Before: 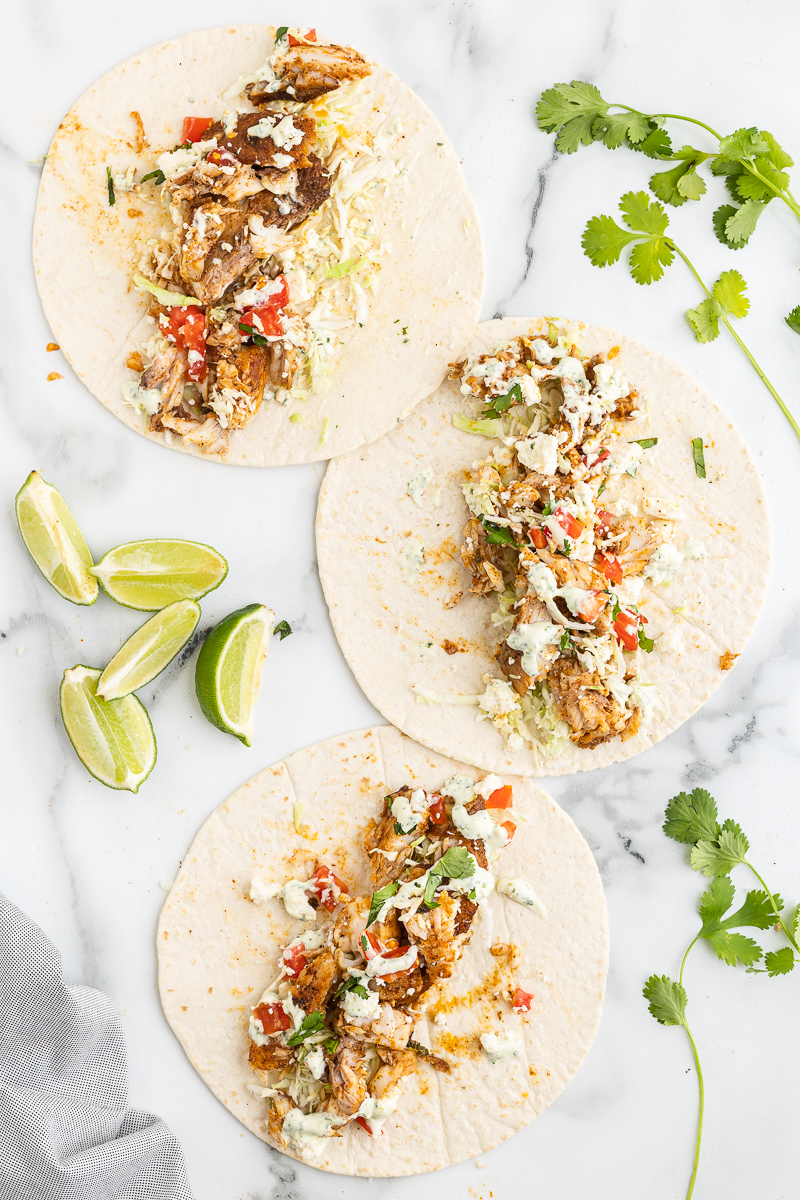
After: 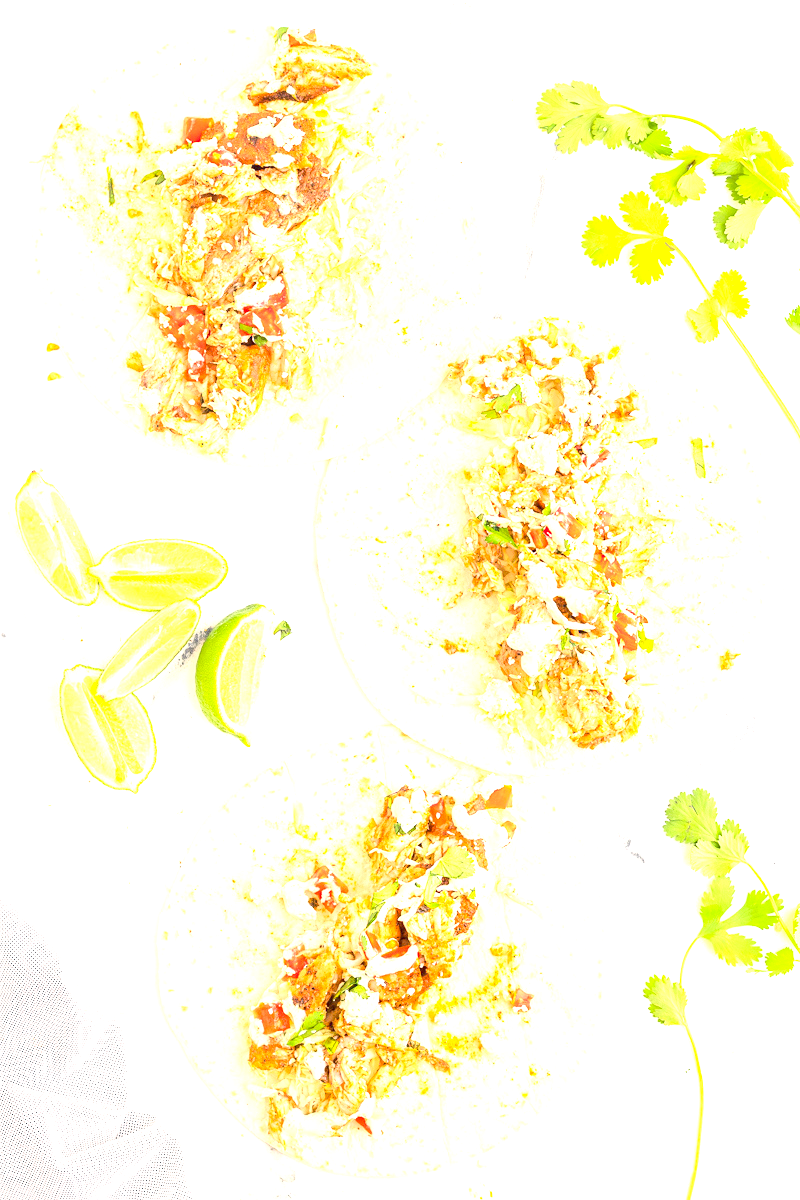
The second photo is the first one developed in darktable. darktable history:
exposure: black level correction 0.001, exposure 1.848 EV, compensate highlight preservation false
base curve: curves: ch0 [(0, 0.007) (0.028, 0.063) (0.121, 0.311) (0.46, 0.743) (0.859, 0.957) (1, 1)]
color correction: highlights a* 5.36, highlights b* 5.3, shadows a* -4.28, shadows b* -5.06
color calibration: illuminant same as pipeline (D50), adaptation none (bypass), x 0.332, y 0.334, temperature 5010.23 K
